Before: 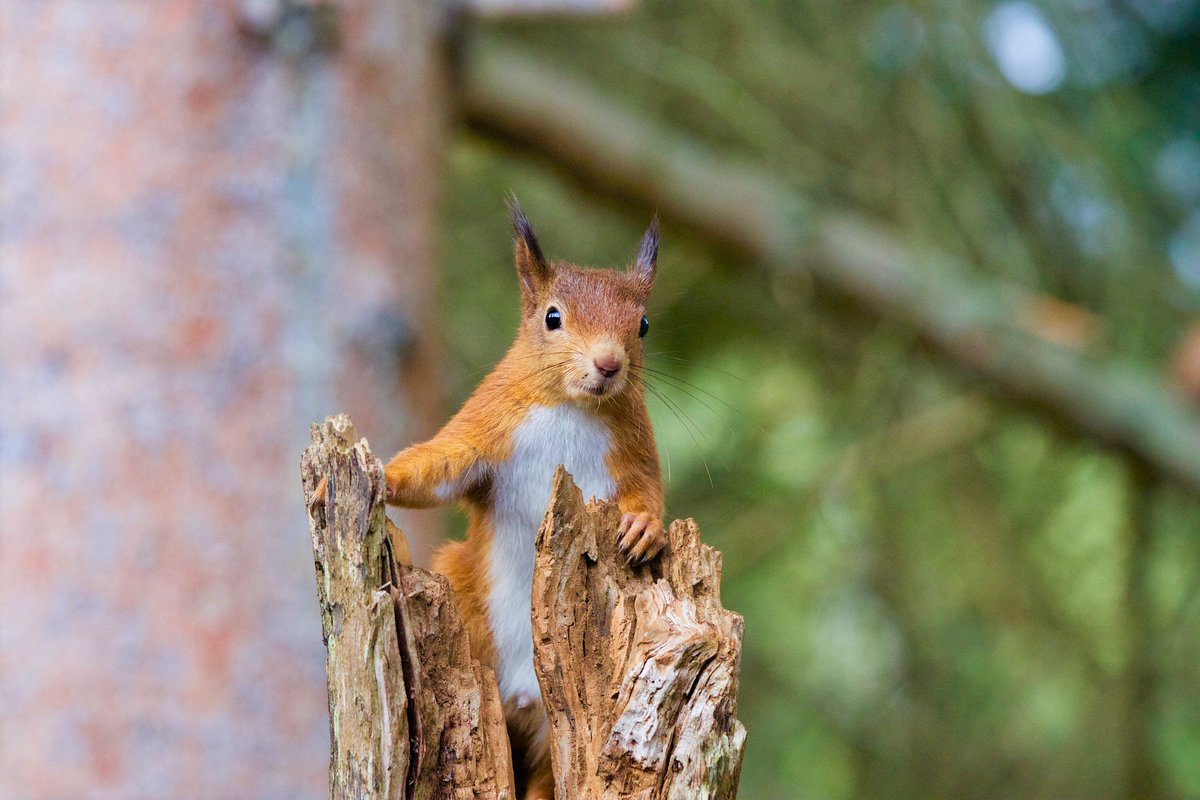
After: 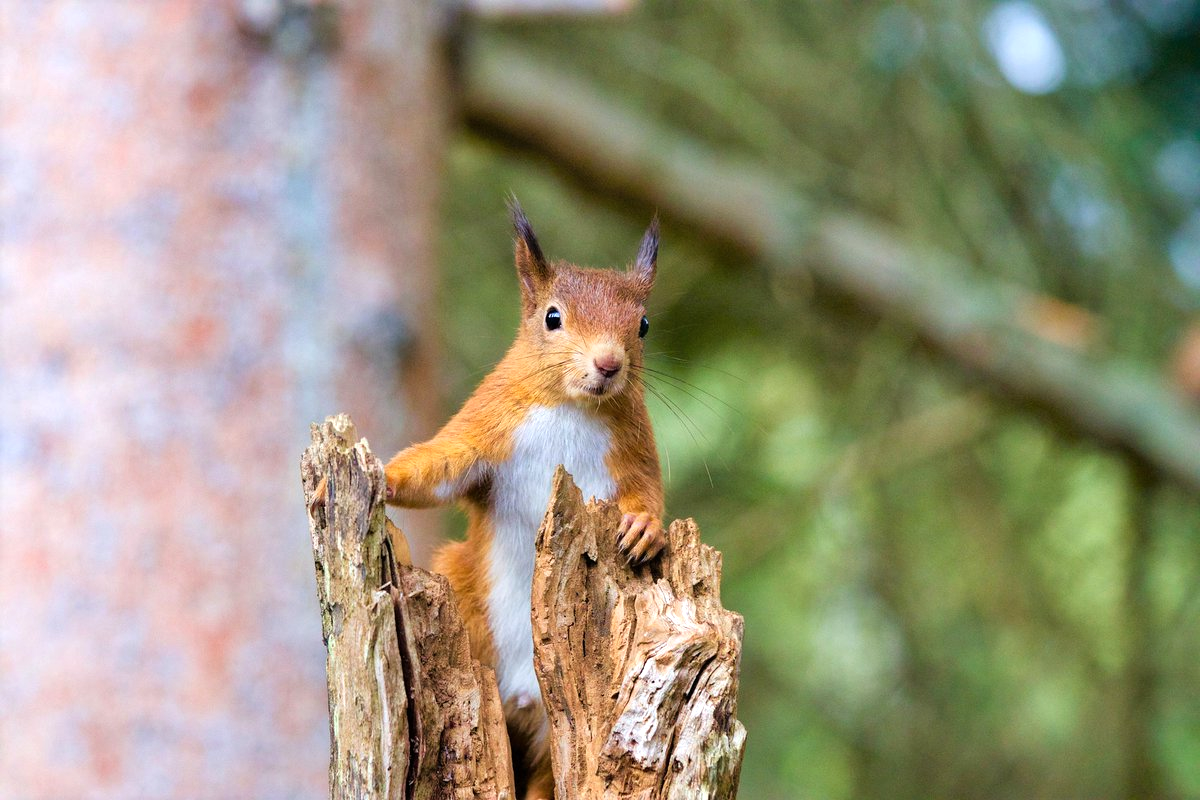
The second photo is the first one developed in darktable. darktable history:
tone equalizer: -8 EV -0.44 EV, -7 EV -0.395 EV, -6 EV -0.318 EV, -5 EV -0.254 EV, -3 EV 0.246 EV, -2 EV 0.327 EV, -1 EV 0.405 EV, +0 EV 0.419 EV, mask exposure compensation -0.502 EV
